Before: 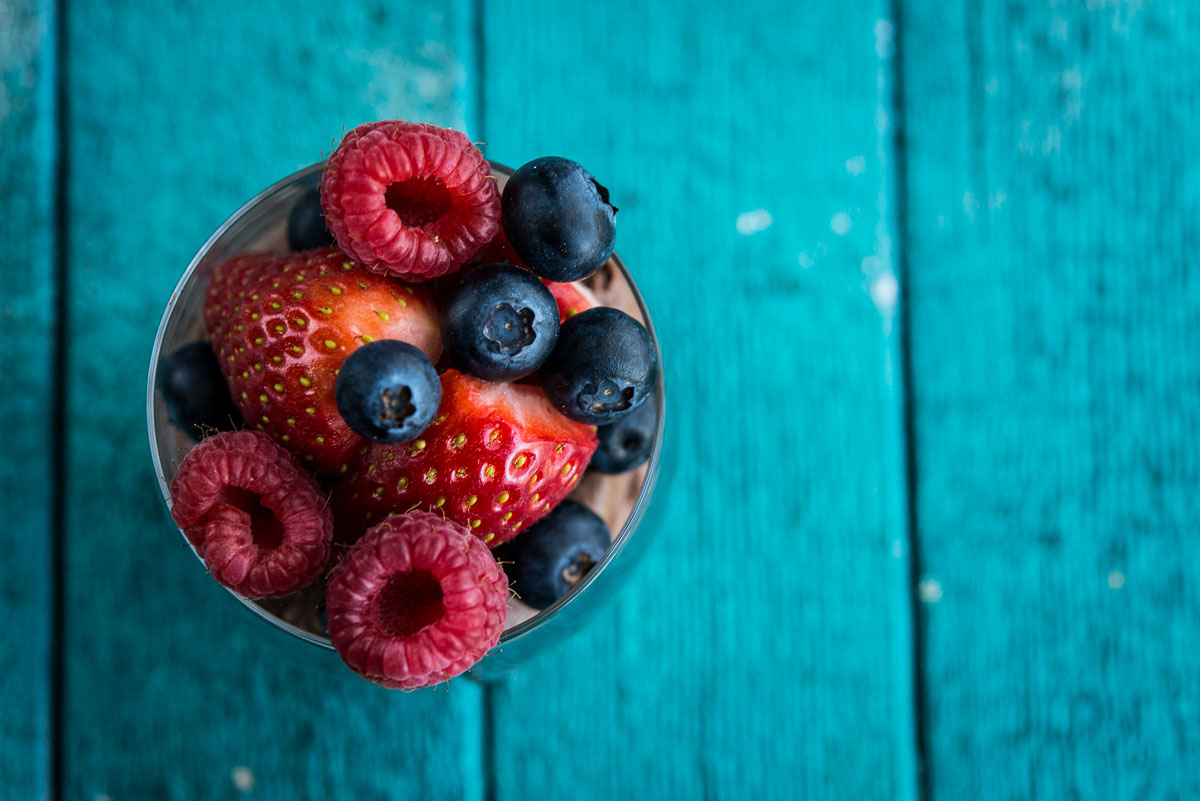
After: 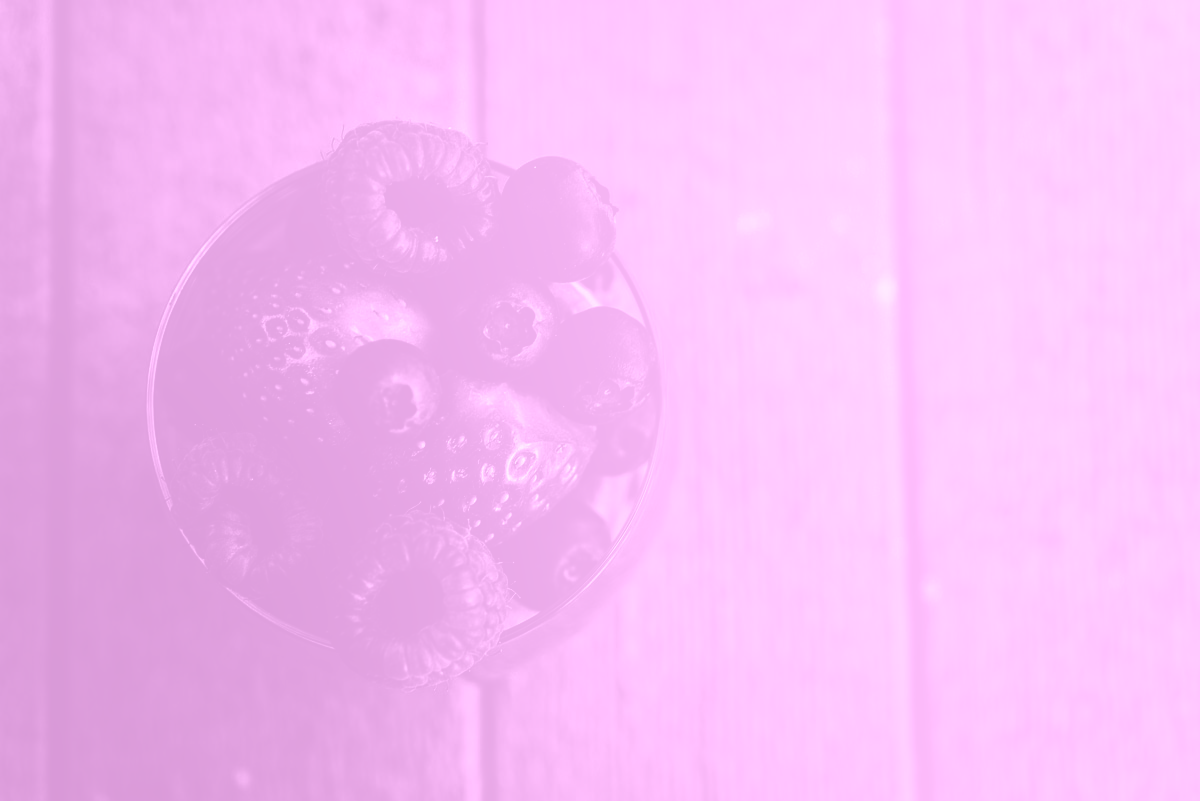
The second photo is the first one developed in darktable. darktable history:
contrast brightness saturation: contrast 0.02, brightness -1, saturation -1
levels: mode automatic, black 0.023%, white 99.97%, levels [0.062, 0.494, 0.925]
bloom: size 70%, threshold 25%, strength 70%
colorize: hue 331.2°, saturation 75%, source mix 30.28%, lightness 70.52%, version 1
